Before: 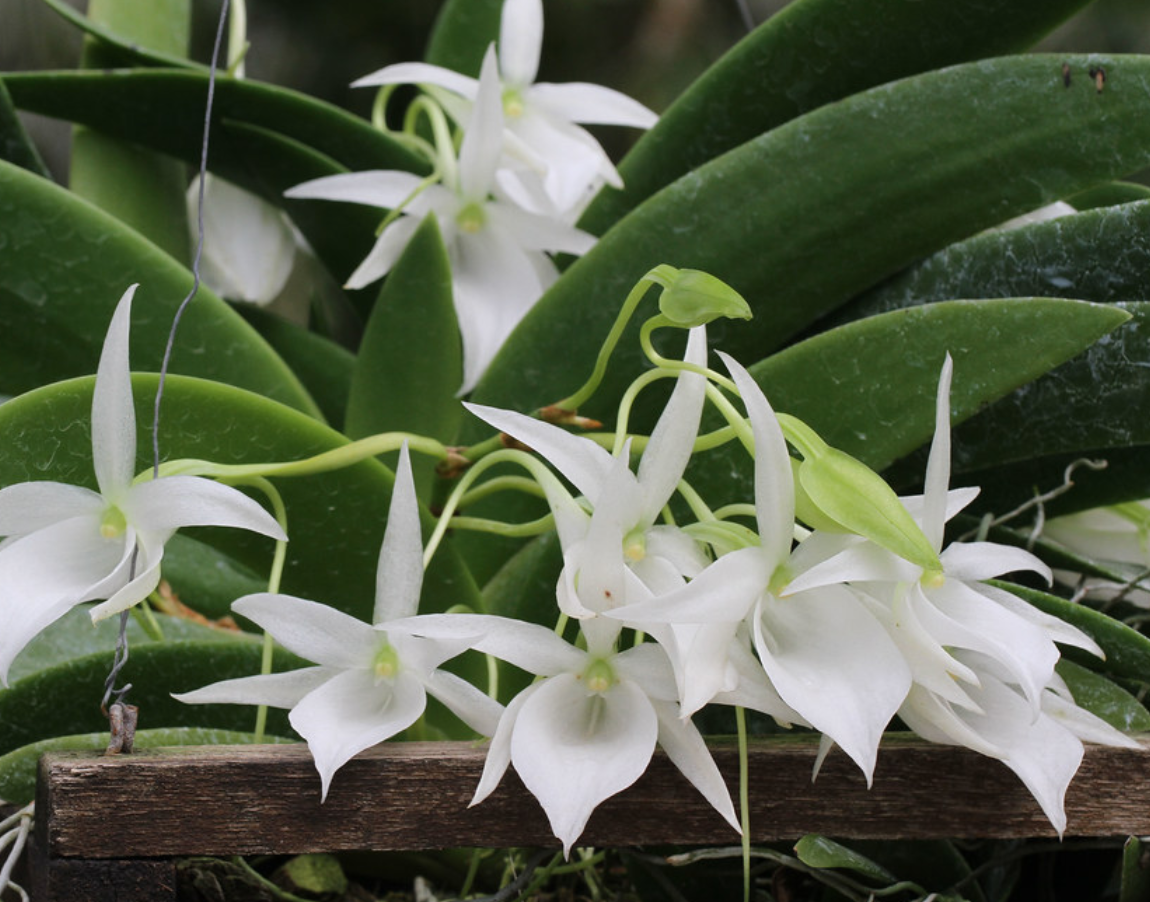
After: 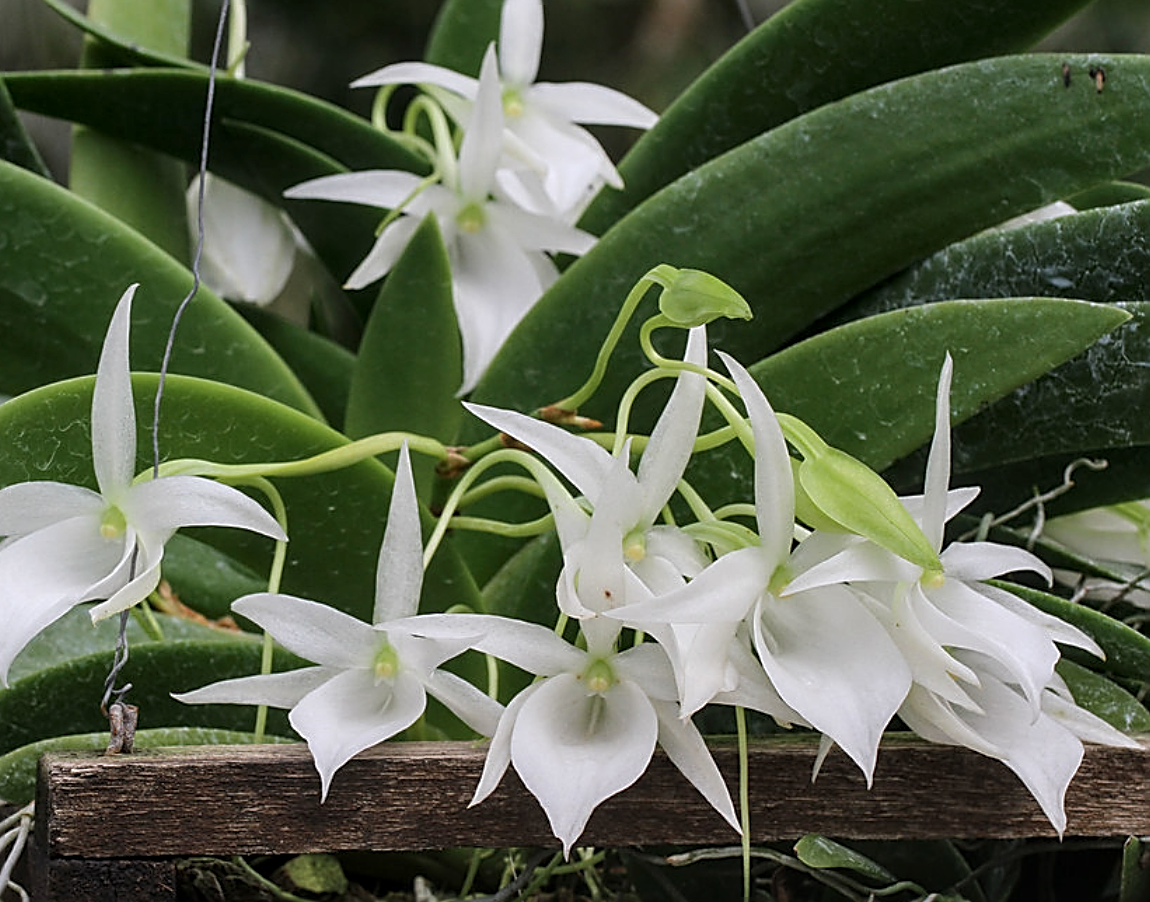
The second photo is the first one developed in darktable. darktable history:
local contrast: detail 130%
sharpen: amount 1.017
